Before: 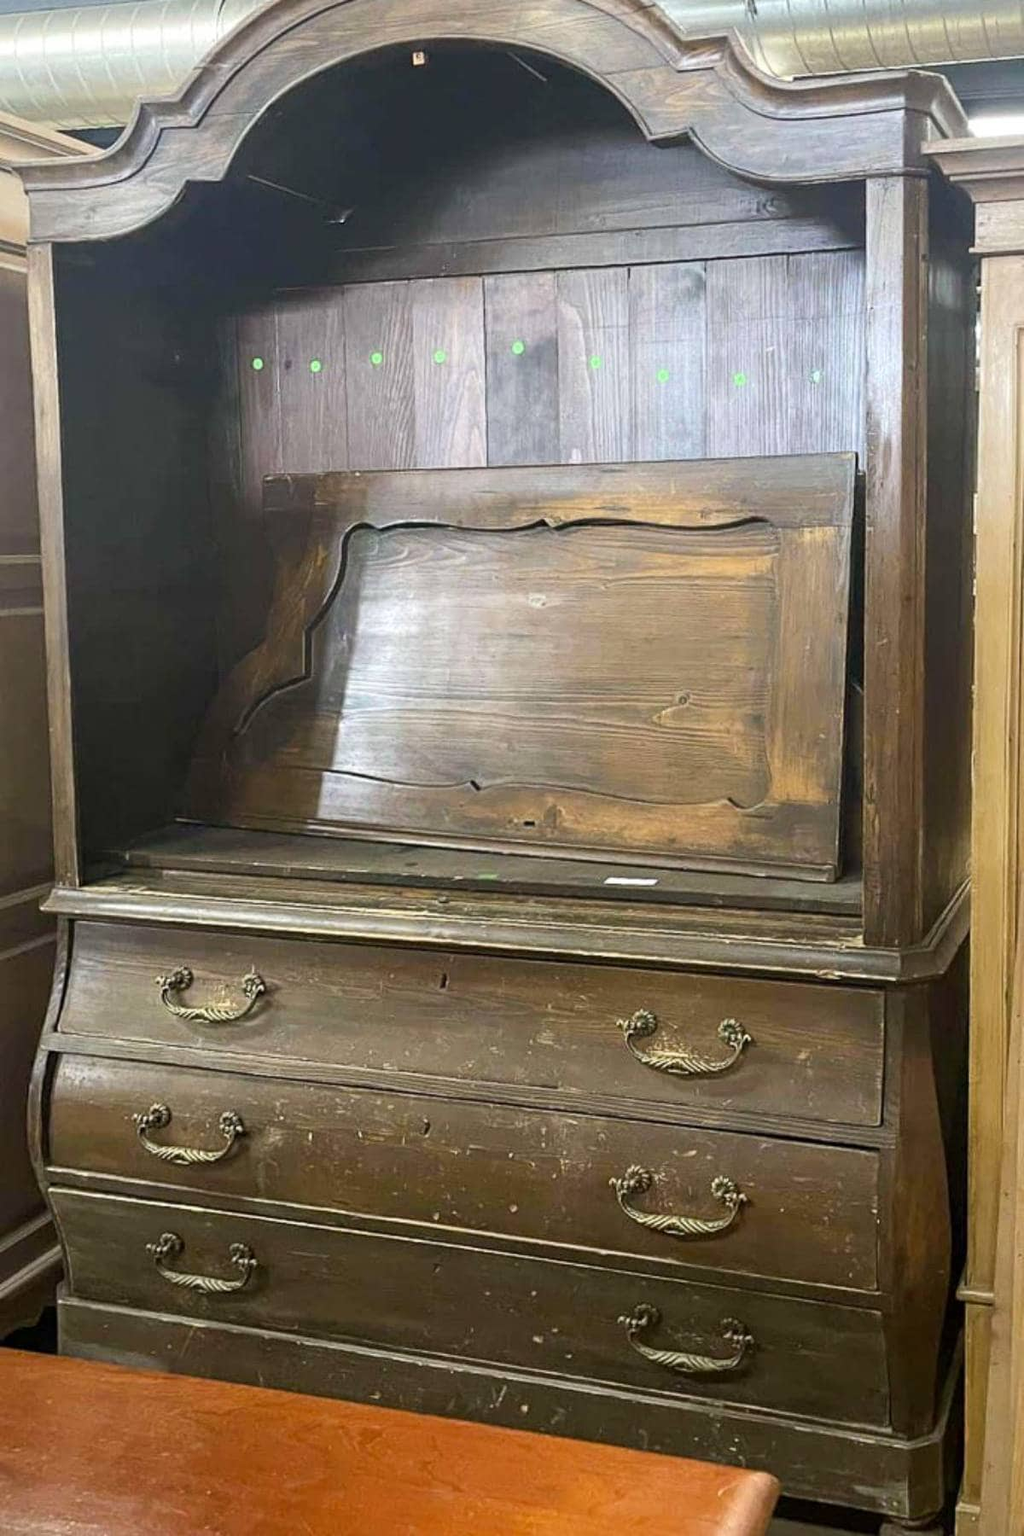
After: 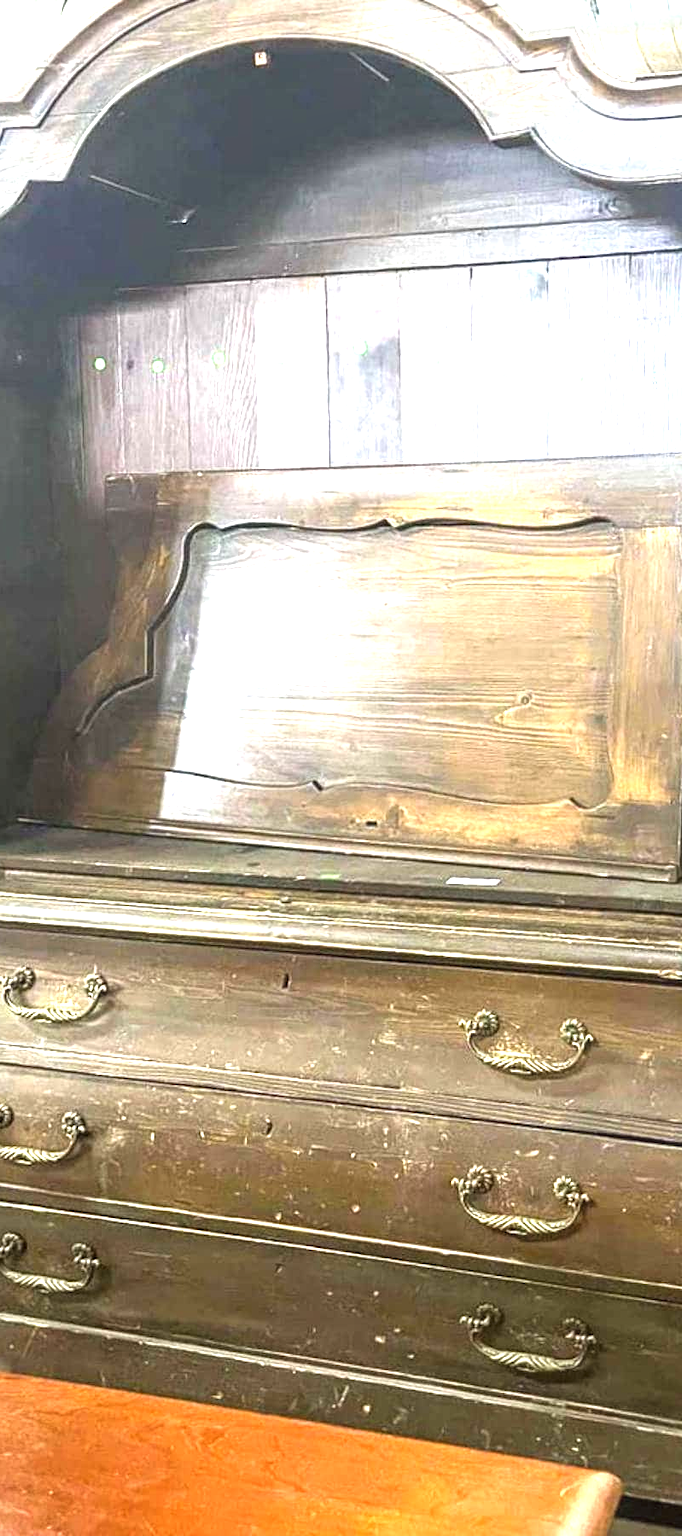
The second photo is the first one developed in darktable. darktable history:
exposure: black level correction -0.002, exposure 1.35 EV, compensate highlight preservation false
crop and rotate: left 15.446%, right 17.836%
local contrast: on, module defaults
